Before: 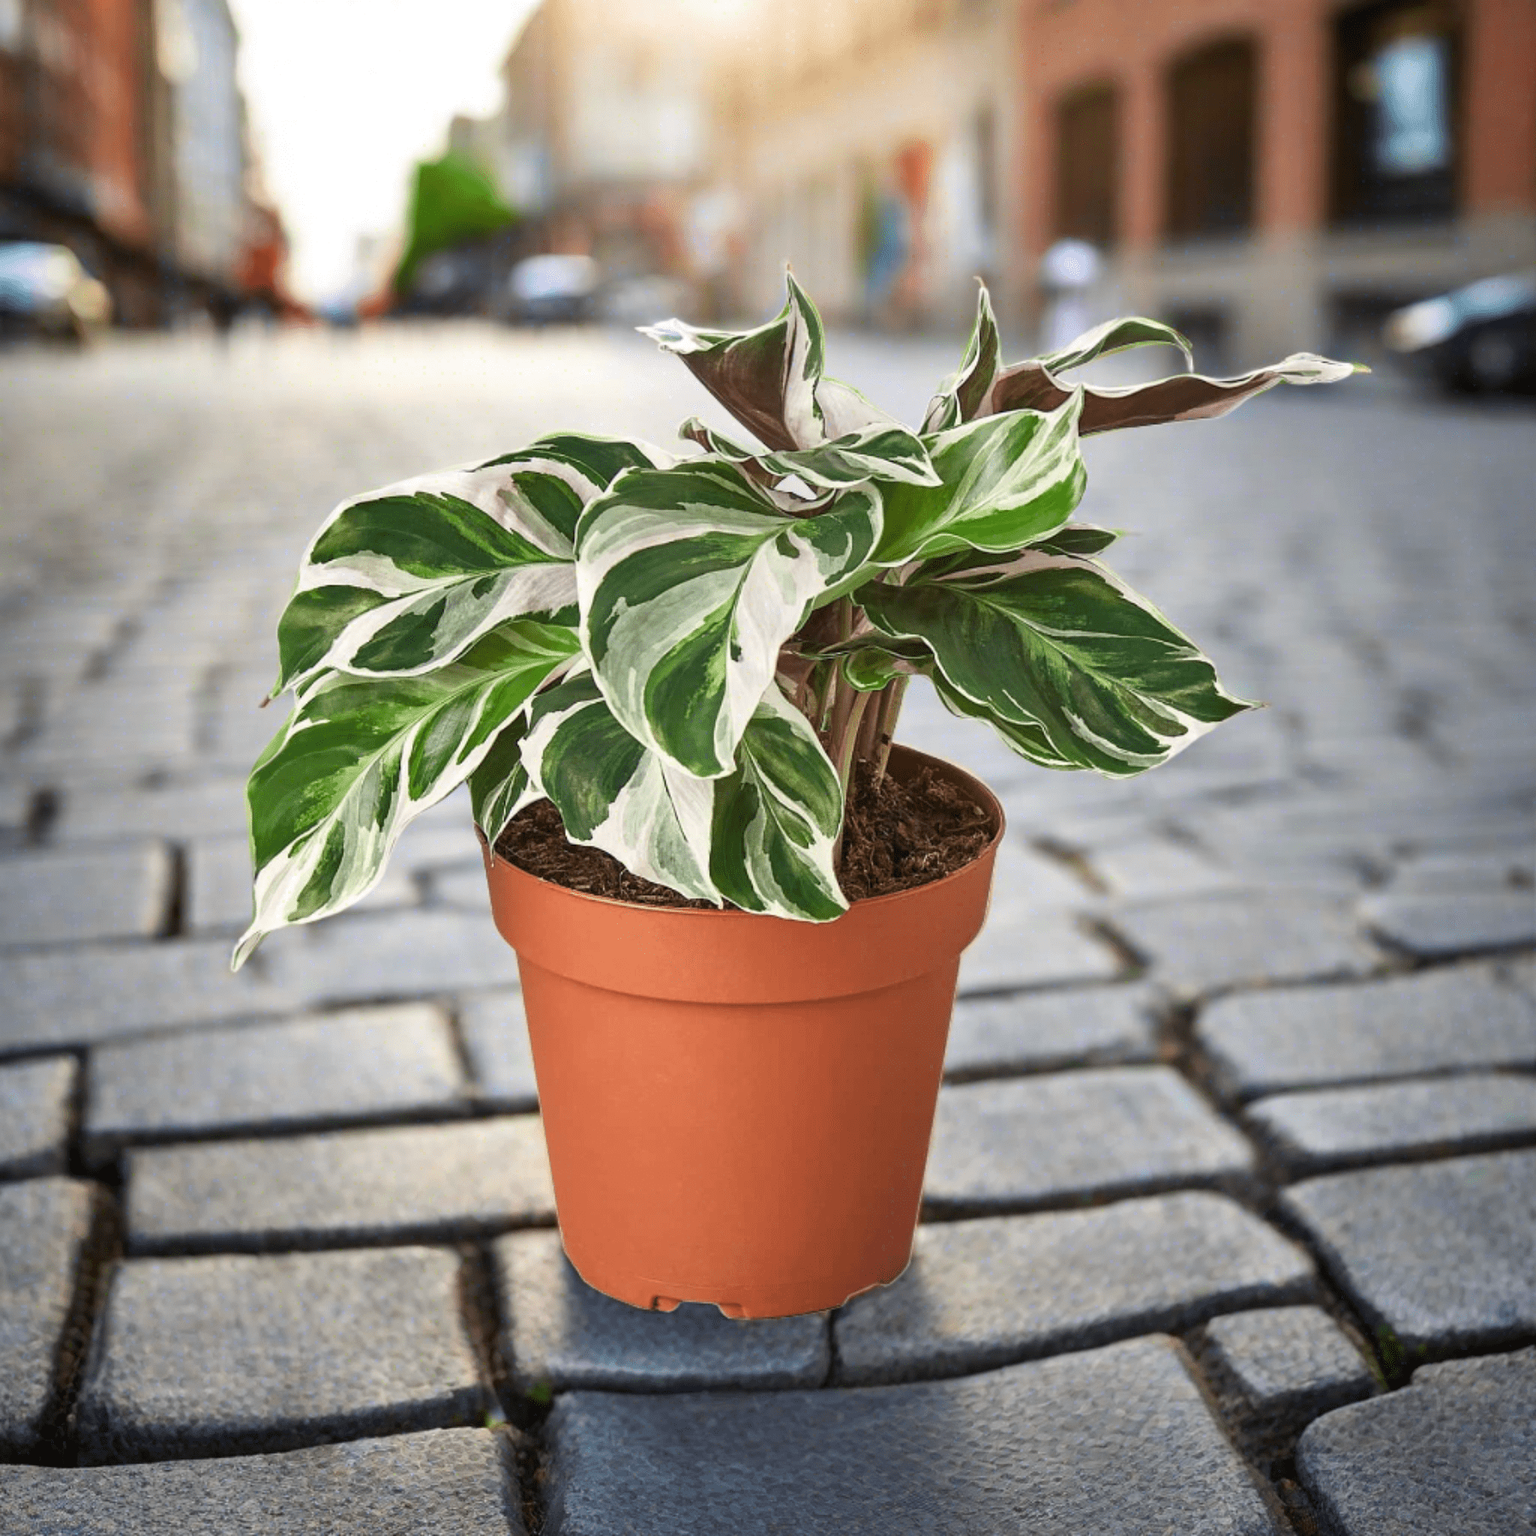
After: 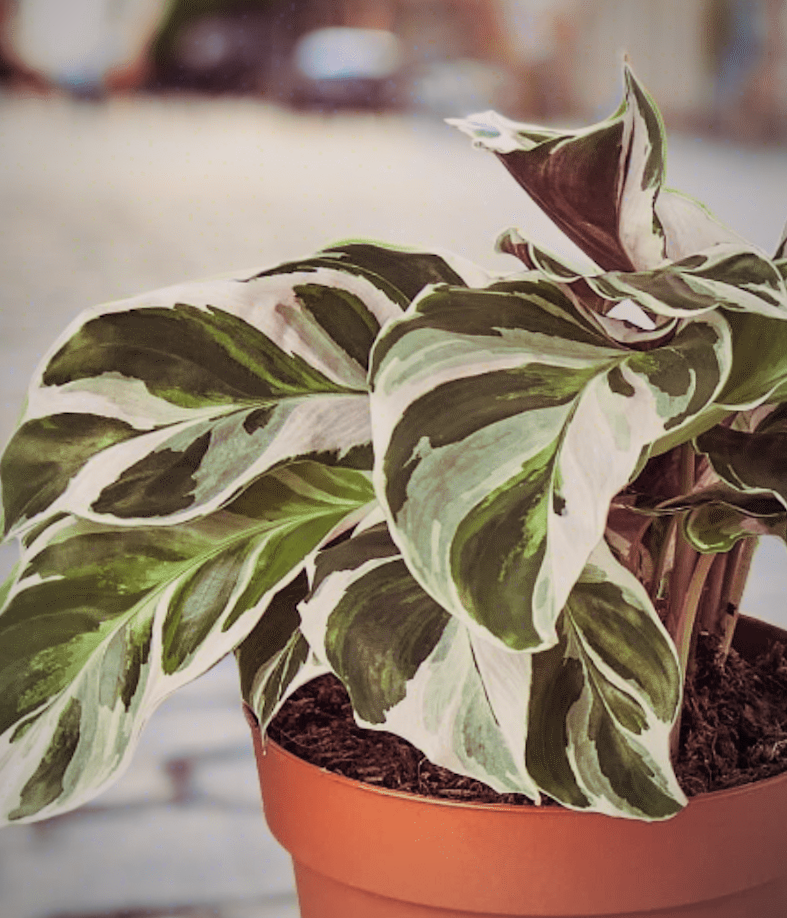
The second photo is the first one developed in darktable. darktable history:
filmic rgb: white relative exposure 3.85 EV, hardness 4.3
split-toning: highlights › hue 298.8°, highlights › saturation 0.73, compress 41.76%
color balance rgb: shadows lift › hue 87.51°, highlights gain › chroma 1.35%, highlights gain › hue 55.1°, global offset › chroma 0.13%, global offset › hue 253.66°, perceptual saturation grading › global saturation 16.38%
vignetting: fall-off radius 70%, automatic ratio true
rotate and perspective: rotation 0.679°, lens shift (horizontal) 0.136, crop left 0.009, crop right 0.991, crop top 0.078, crop bottom 0.95
crop: left 20.248%, top 10.86%, right 35.675%, bottom 34.321%
